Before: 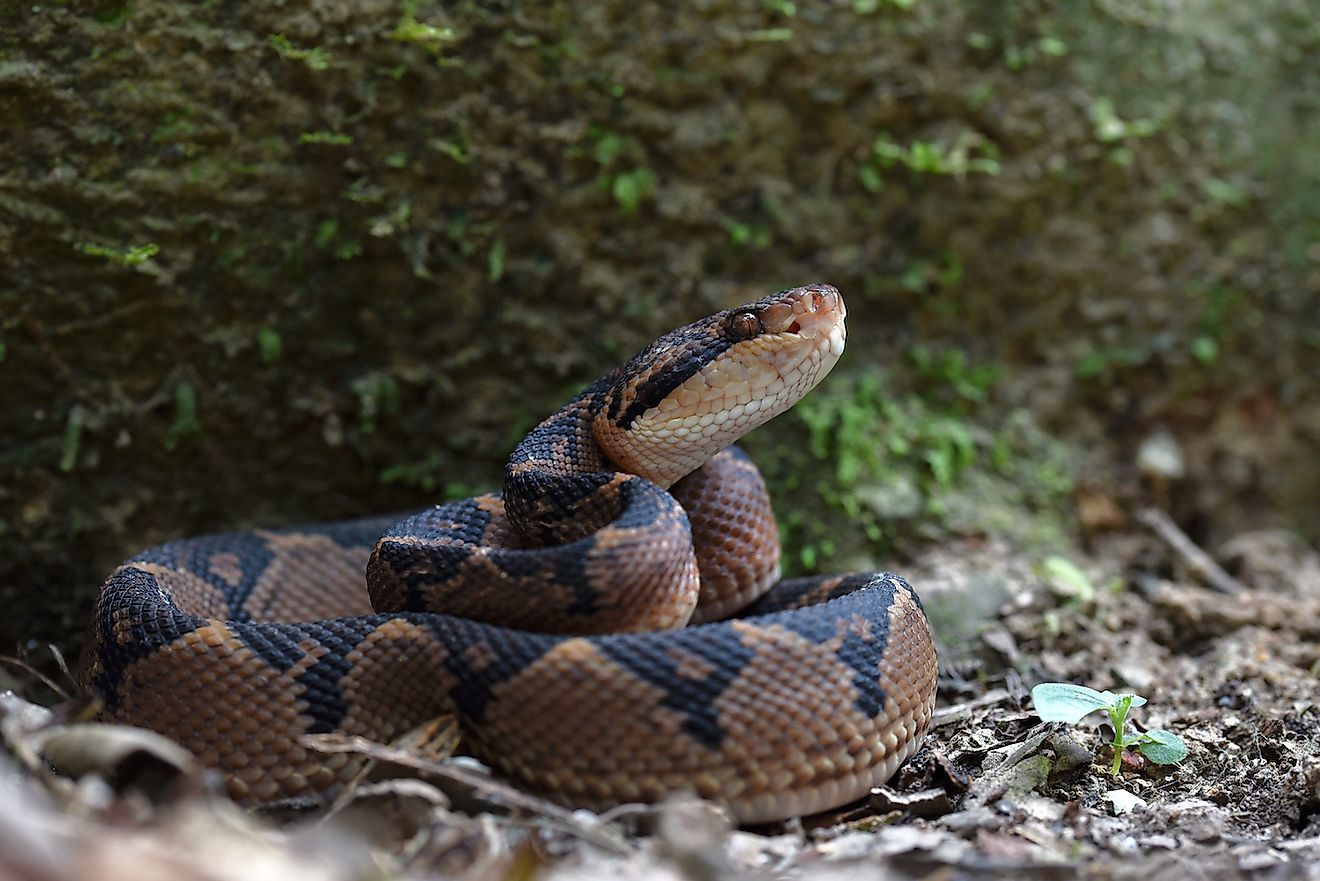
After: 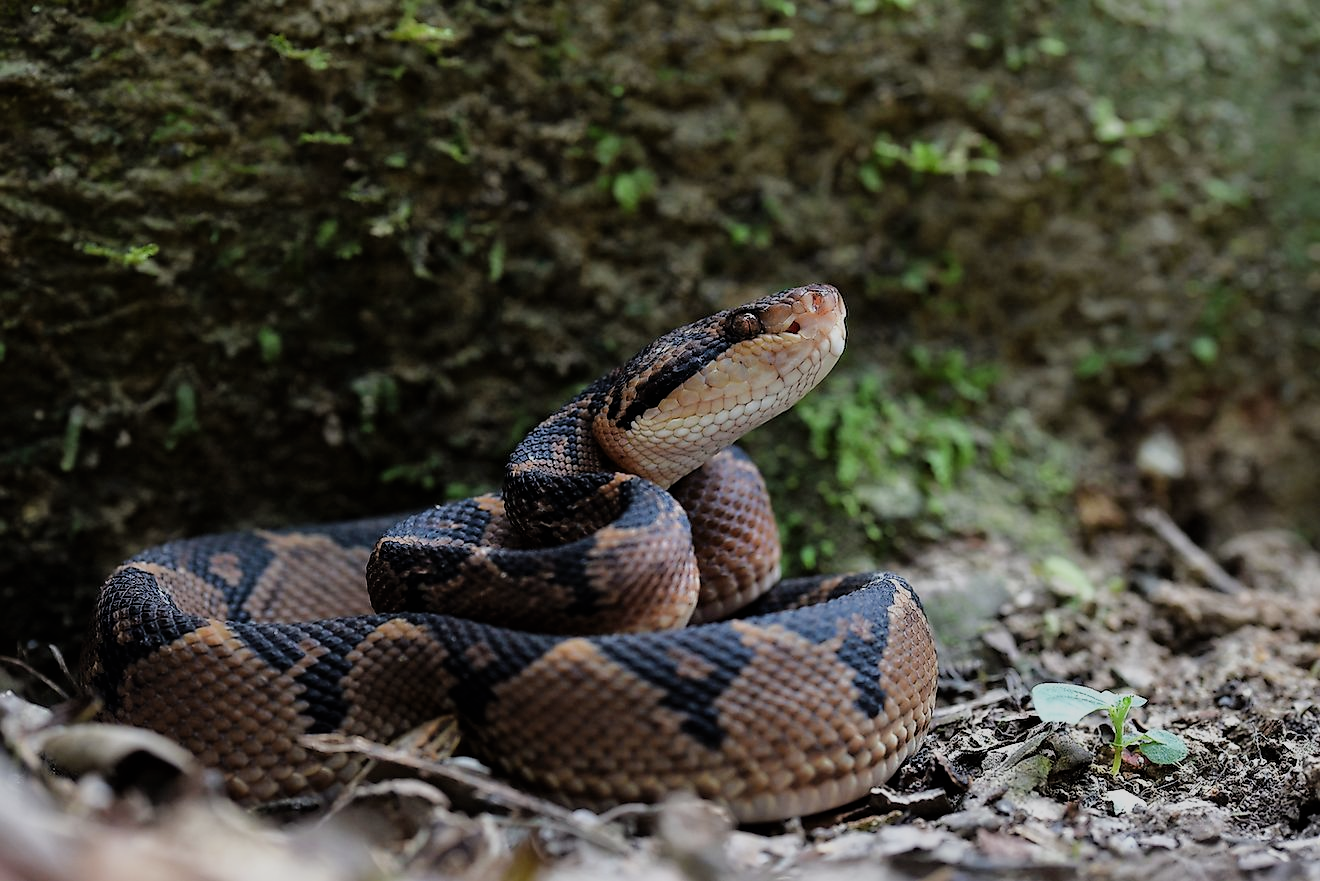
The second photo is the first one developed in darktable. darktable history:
filmic rgb: black relative exposure -7.65 EV, white relative exposure 4.56 EV, hardness 3.61, contrast 1.05
shadows and highlights: shadows 20.91, highlights -82.73, soften with gaussian
